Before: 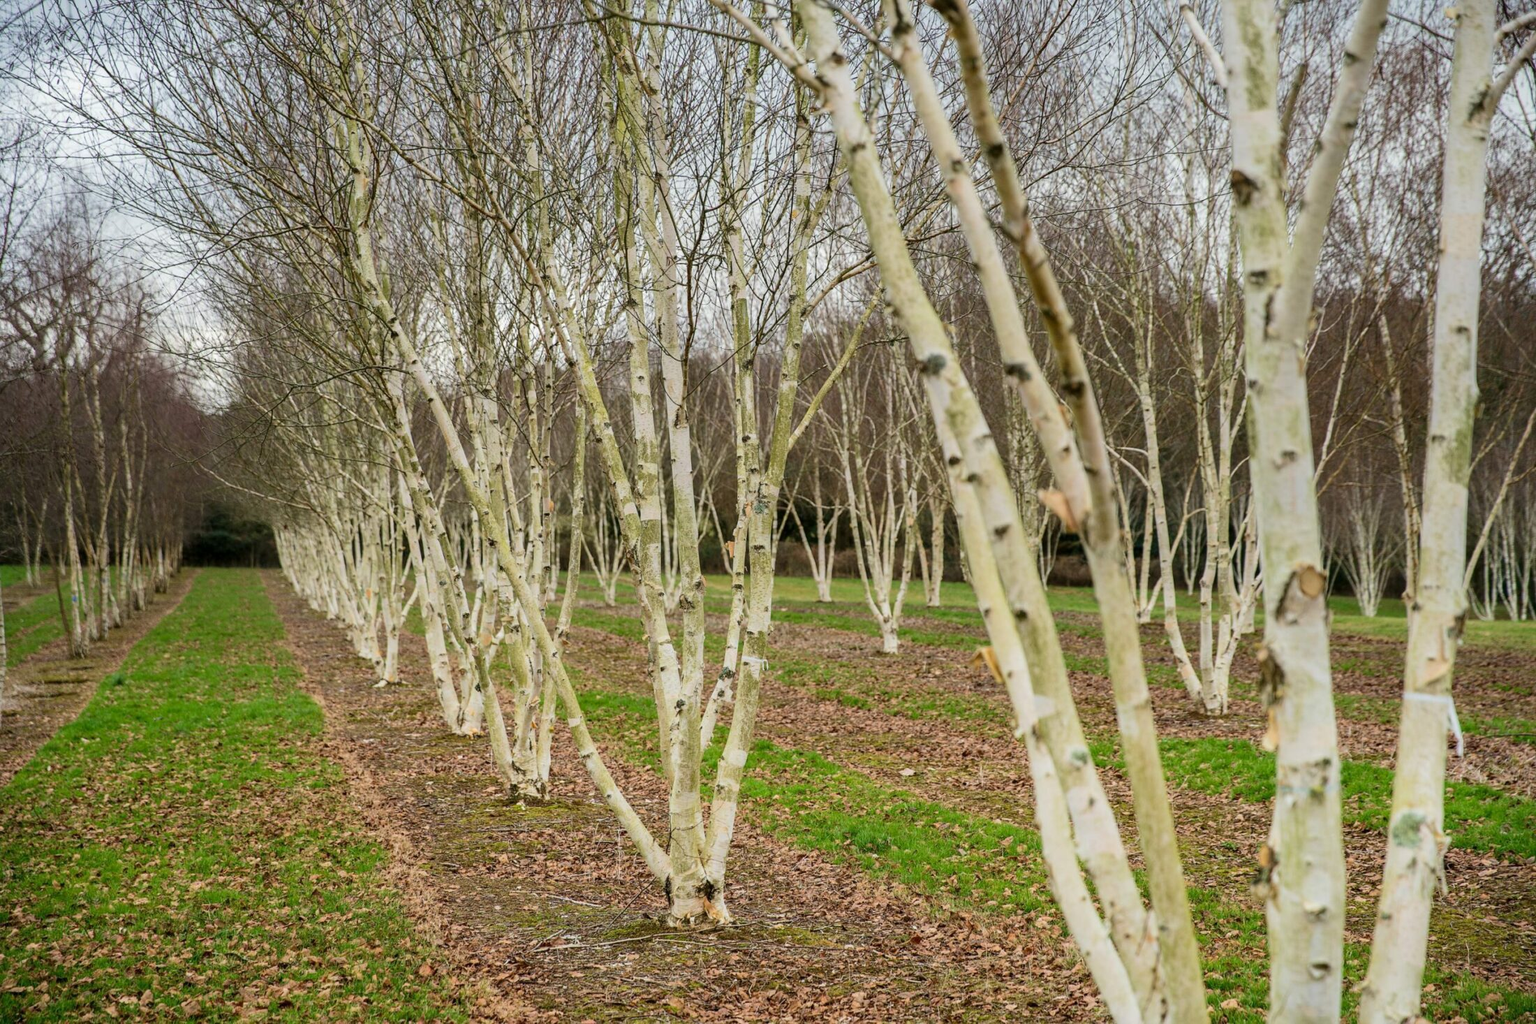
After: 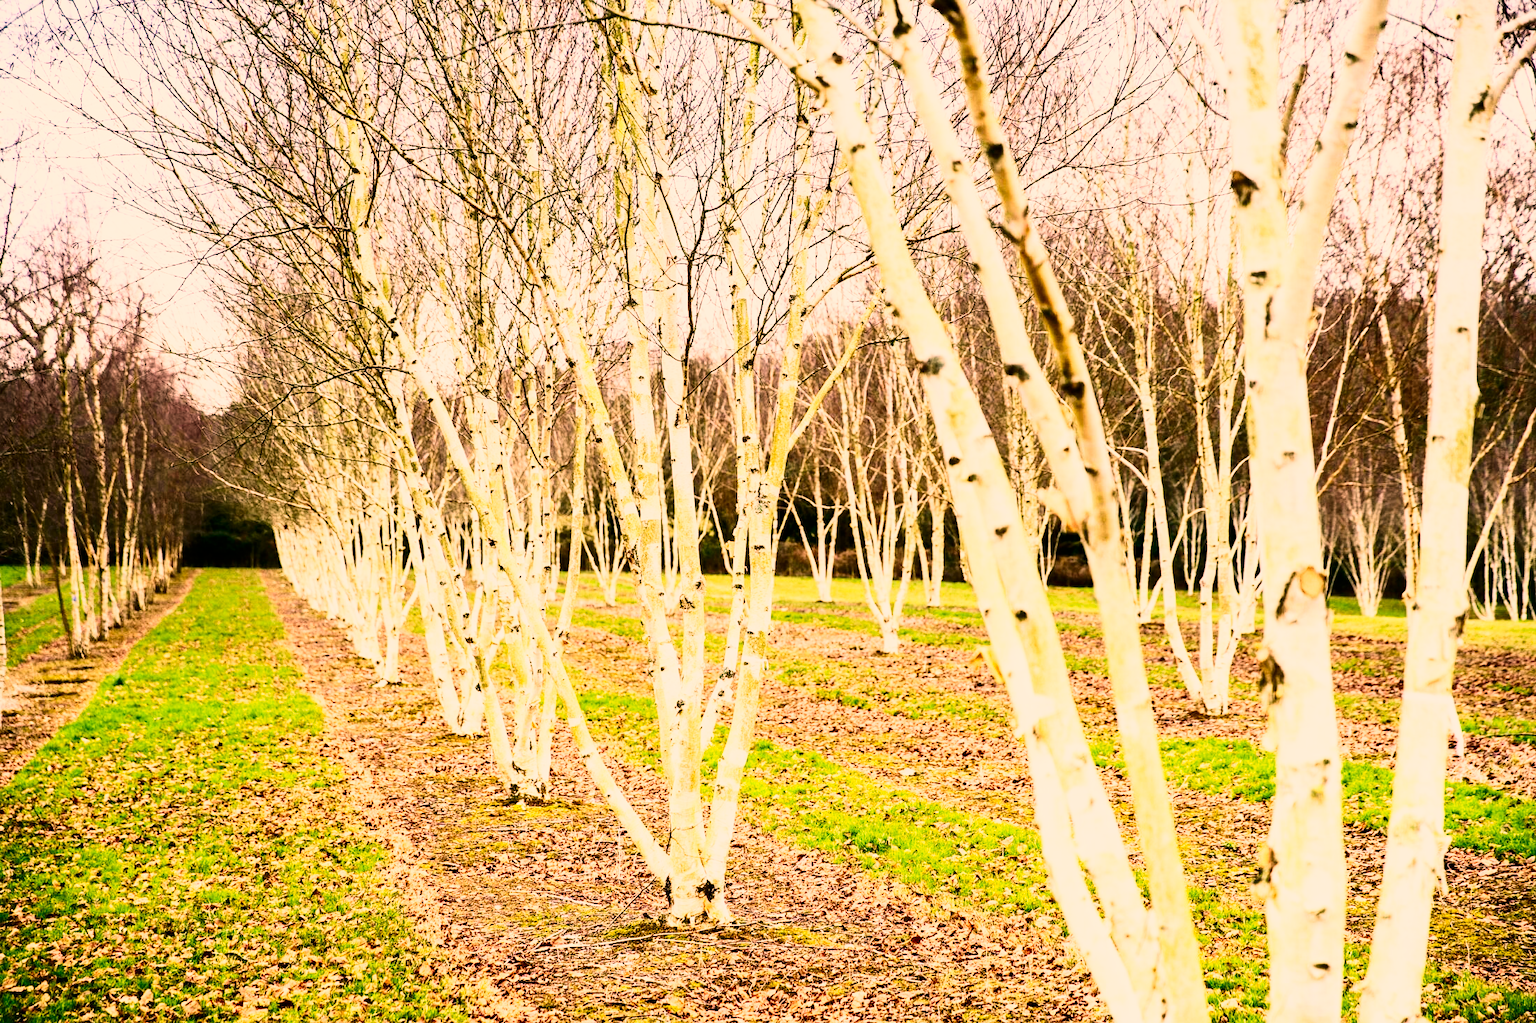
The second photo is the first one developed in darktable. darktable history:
contrast brightness saturation: contrast 0.286
base curve: curves: ch0 [(0, 0) (0.007, 0.004) (0.027, 0.03) (0.046, 0.07) (0.207, 0.54) (0.442, 0.872) (0.673, 0.972) (1, 1)], preserve colors none
color correction: highlights a* 21.05, highlights b* 19.24
